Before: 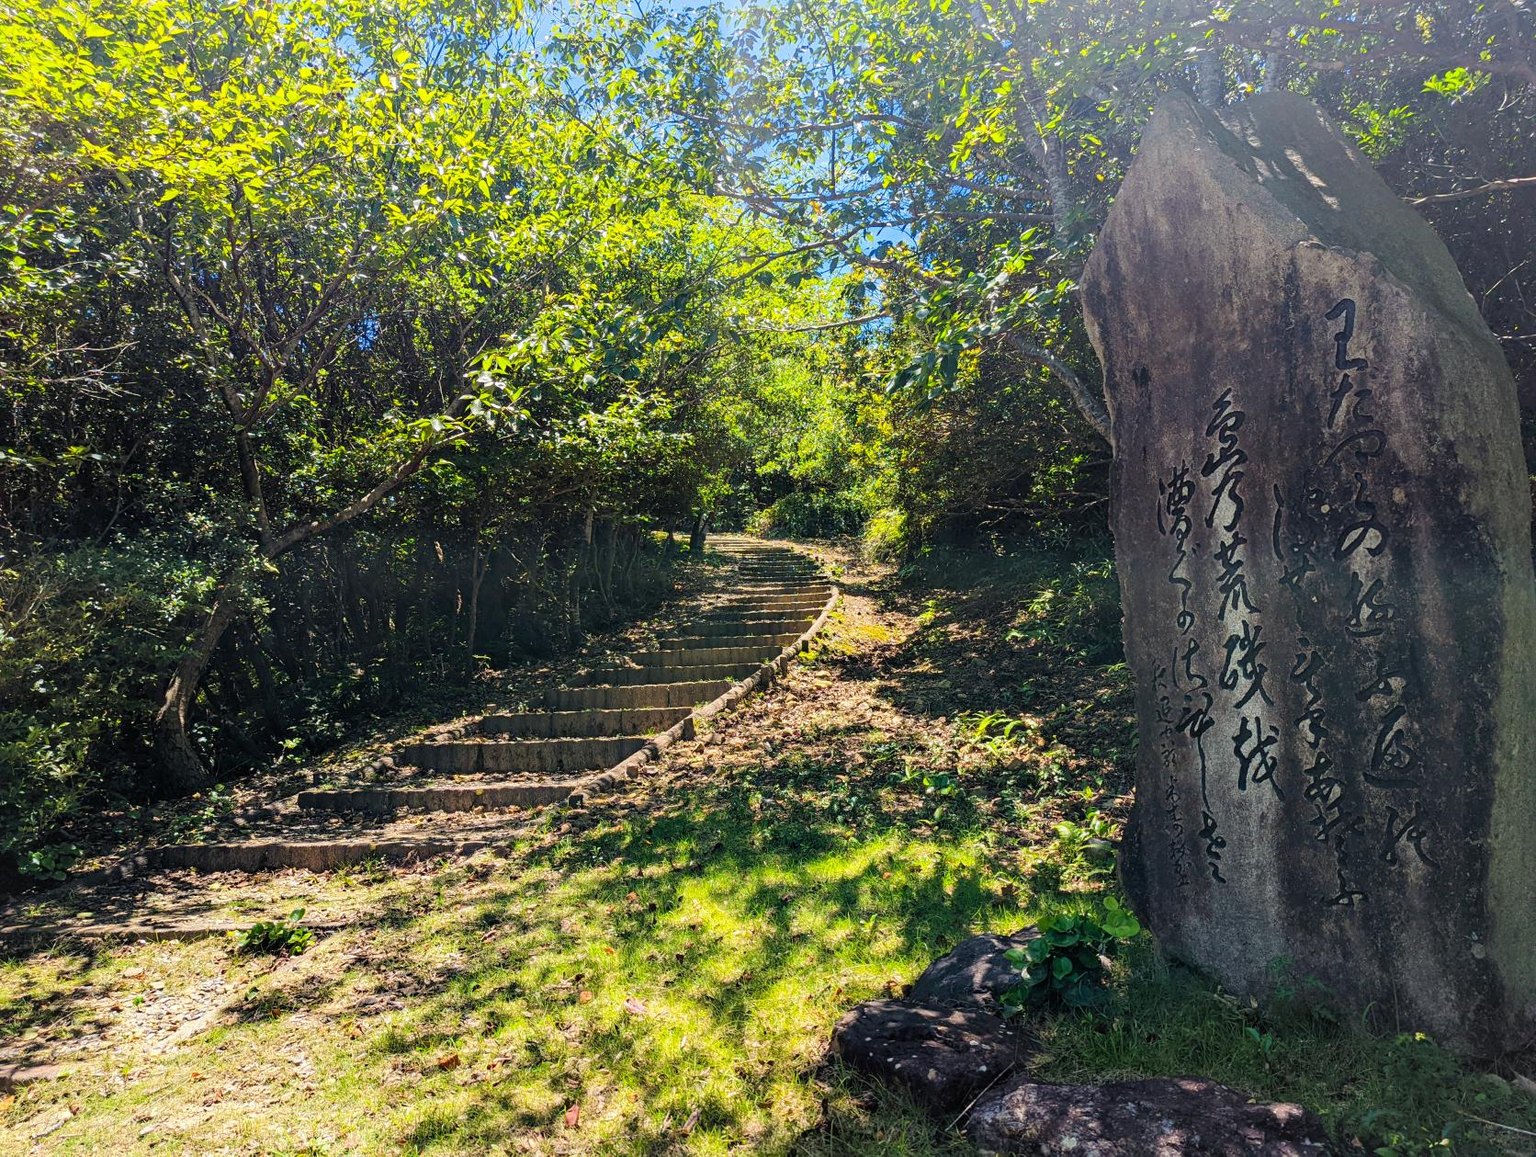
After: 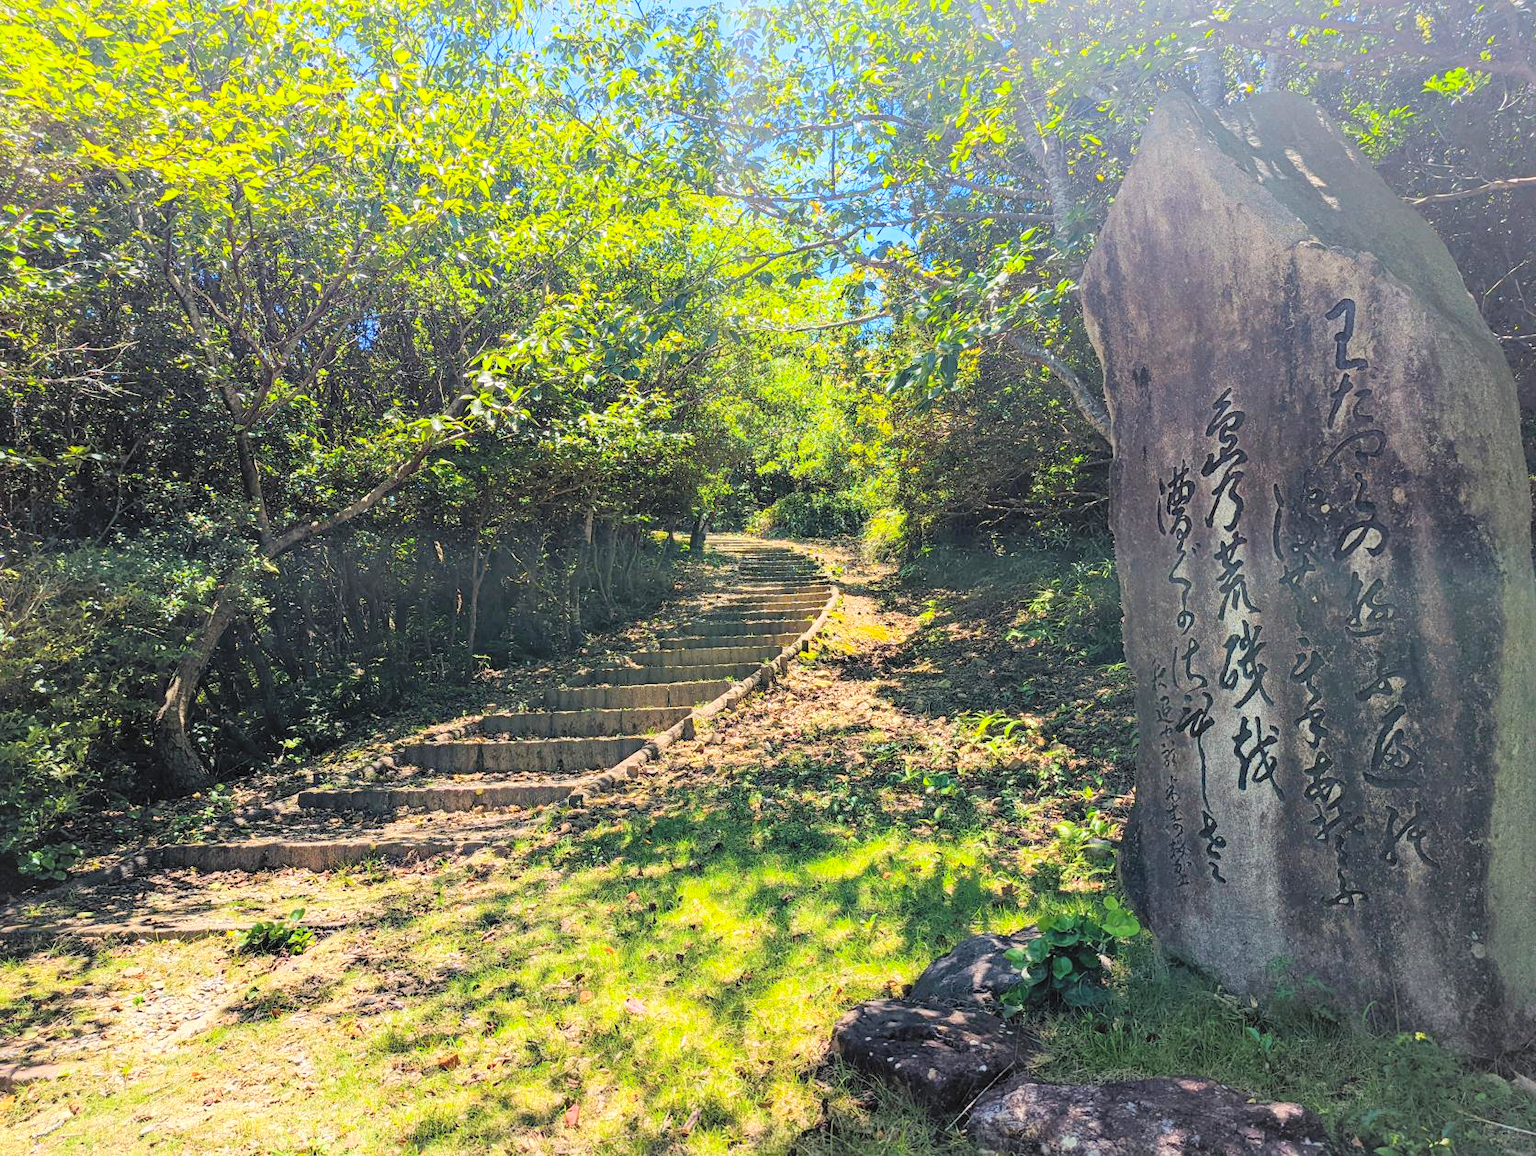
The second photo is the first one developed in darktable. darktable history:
contrast brightness saturation: contrast 0.097, brightness 0.319, saturation 0.138
